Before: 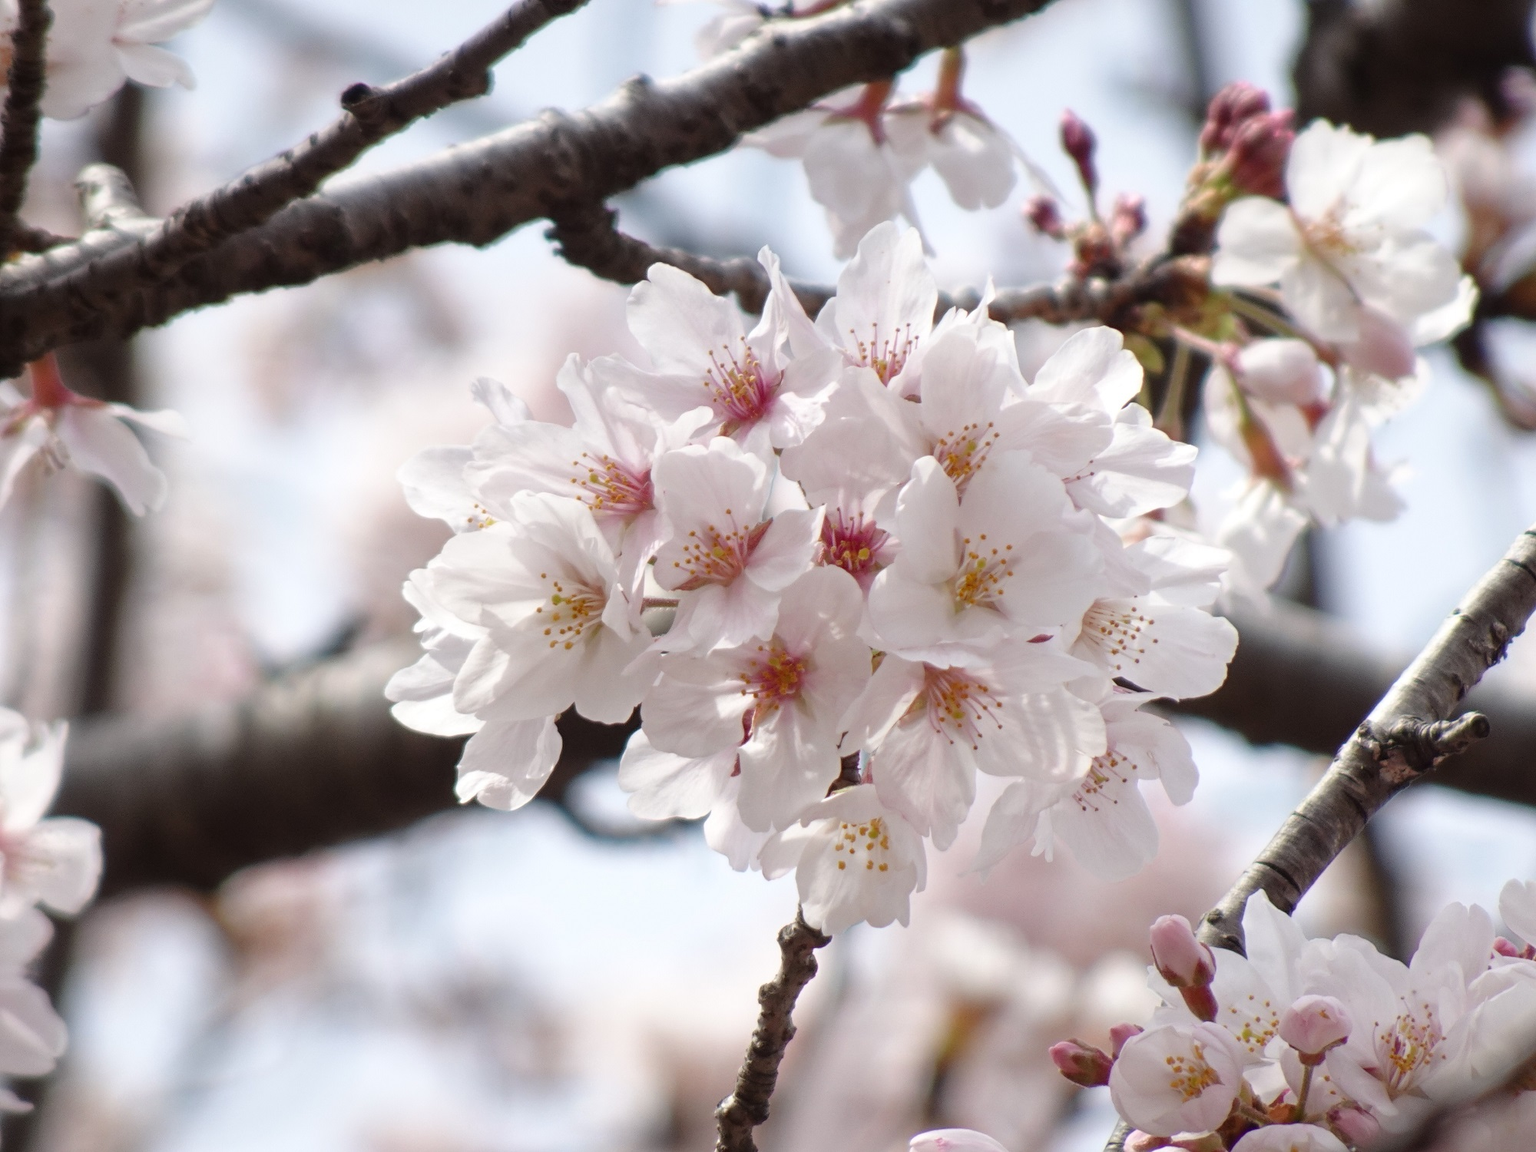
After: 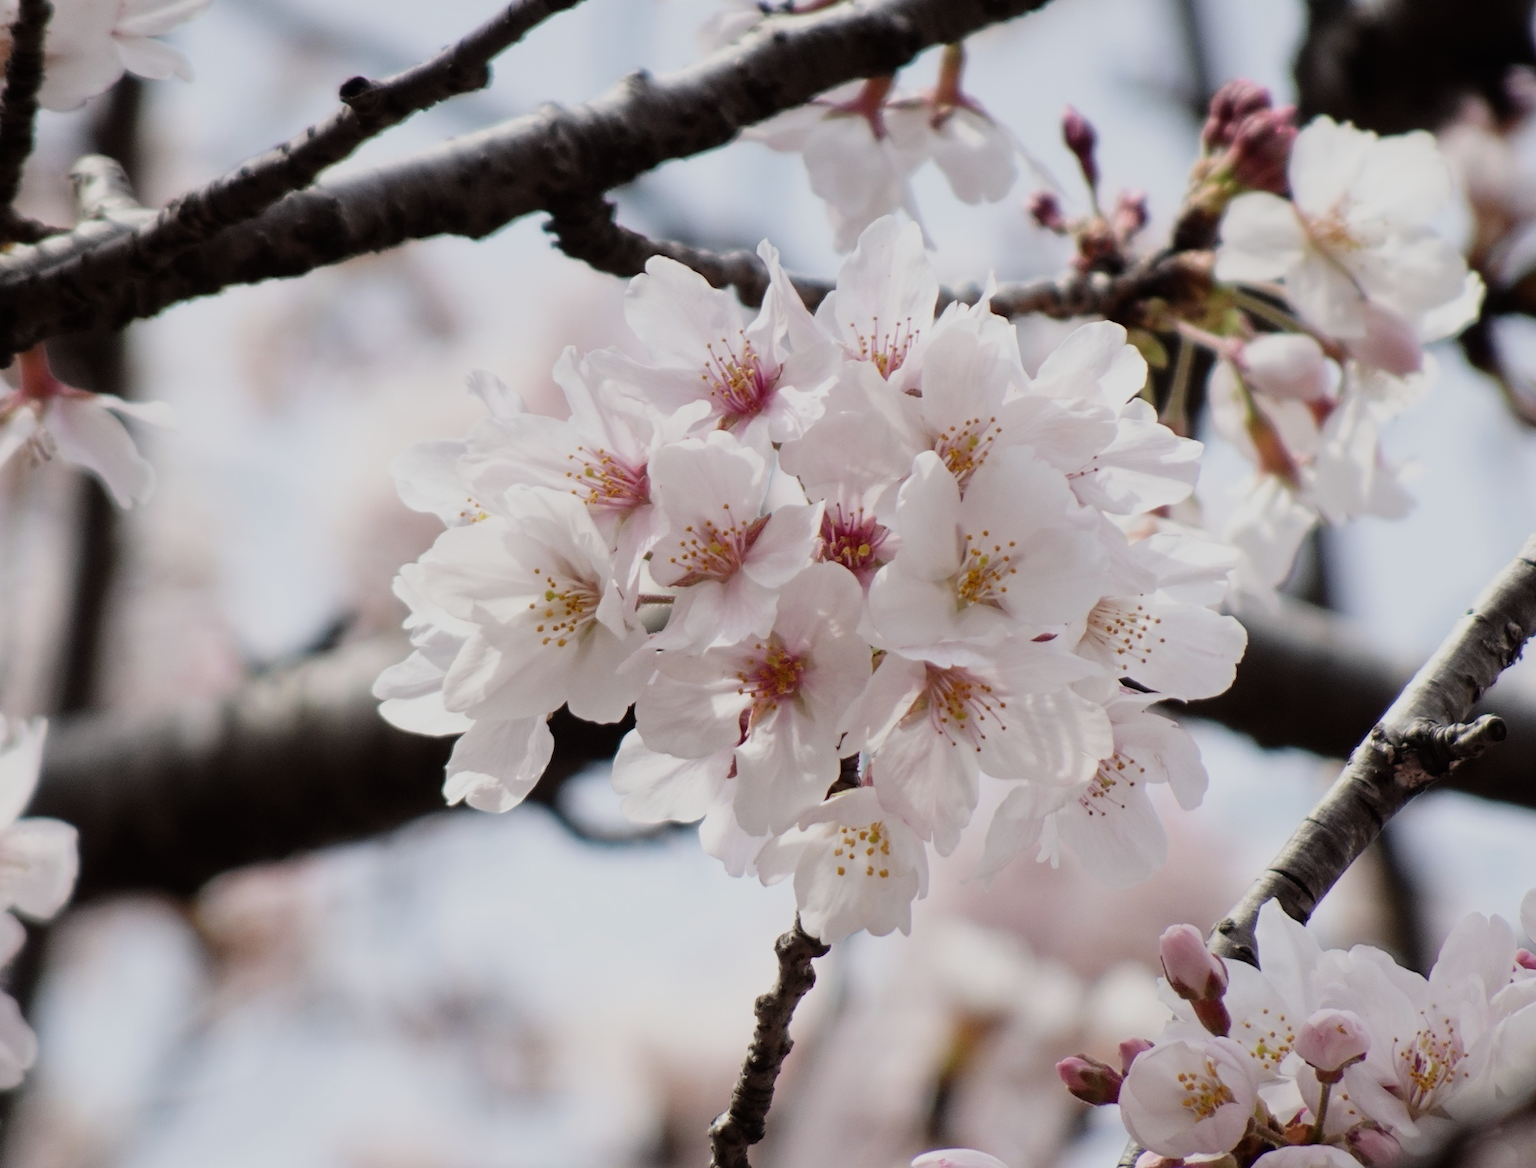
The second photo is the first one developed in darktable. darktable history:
rotate and perspective: rotation 0.226°, lens shift (vertical) -0.042, crop left 0.023, crop right 0.982, crop top 0.006, crop bottom 0.994
filmic rgb: black relative exposure -7.5 EV, white relative exposure 5 EV, hardness 3.31, contrast 1.3, contrast in shadows safe
exposure: exposure -0.293 EV, compensate highlight preservation false
